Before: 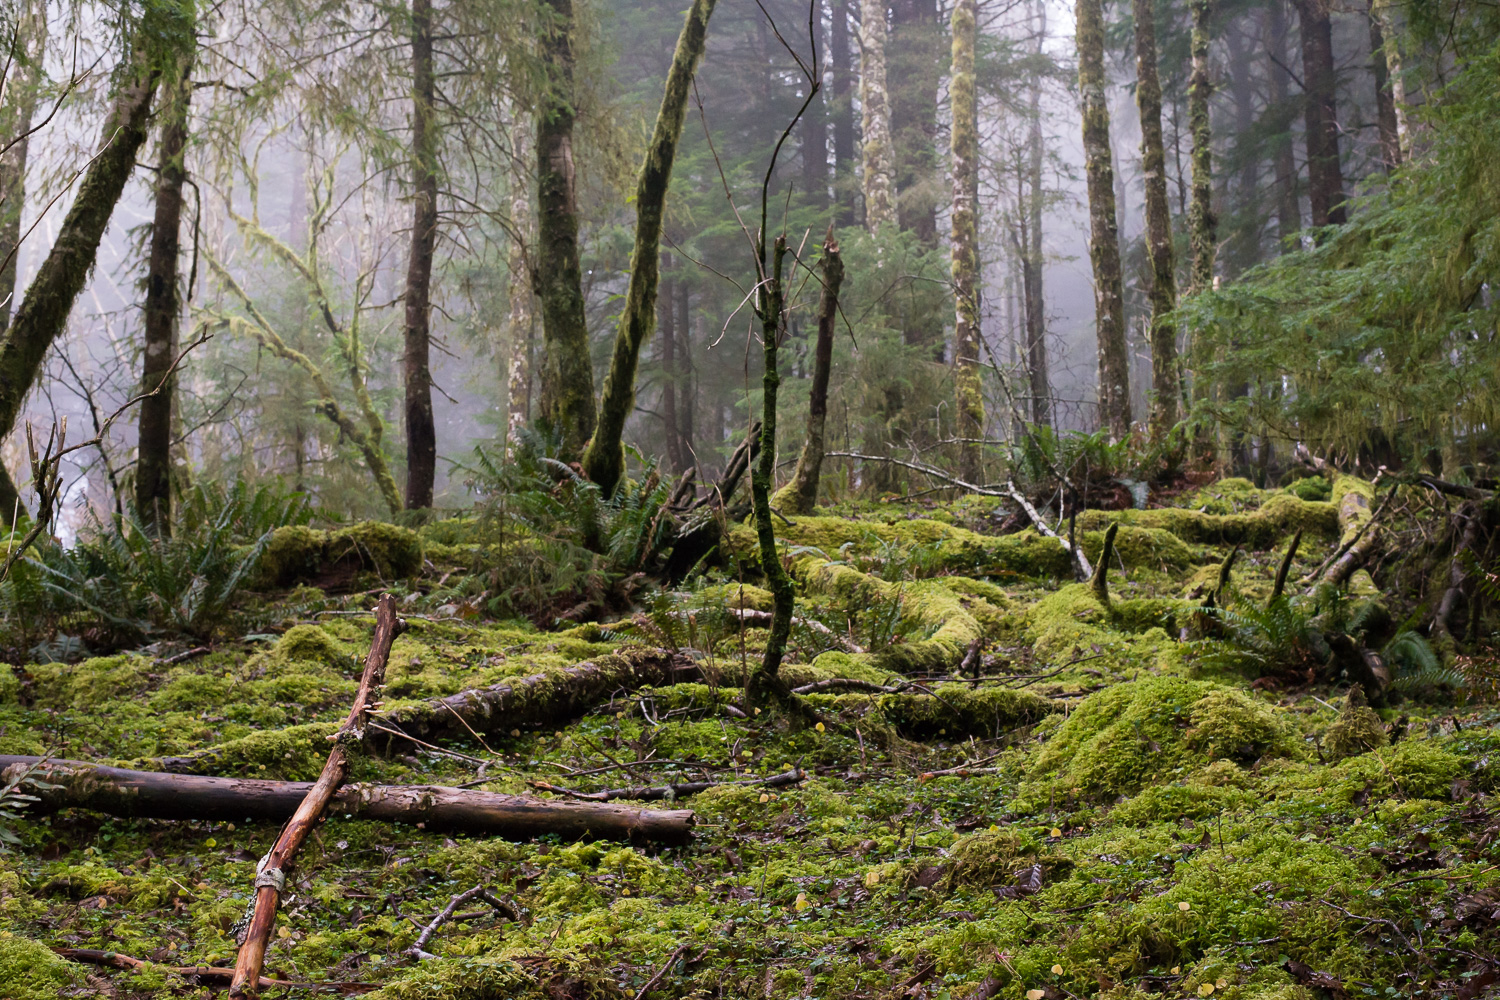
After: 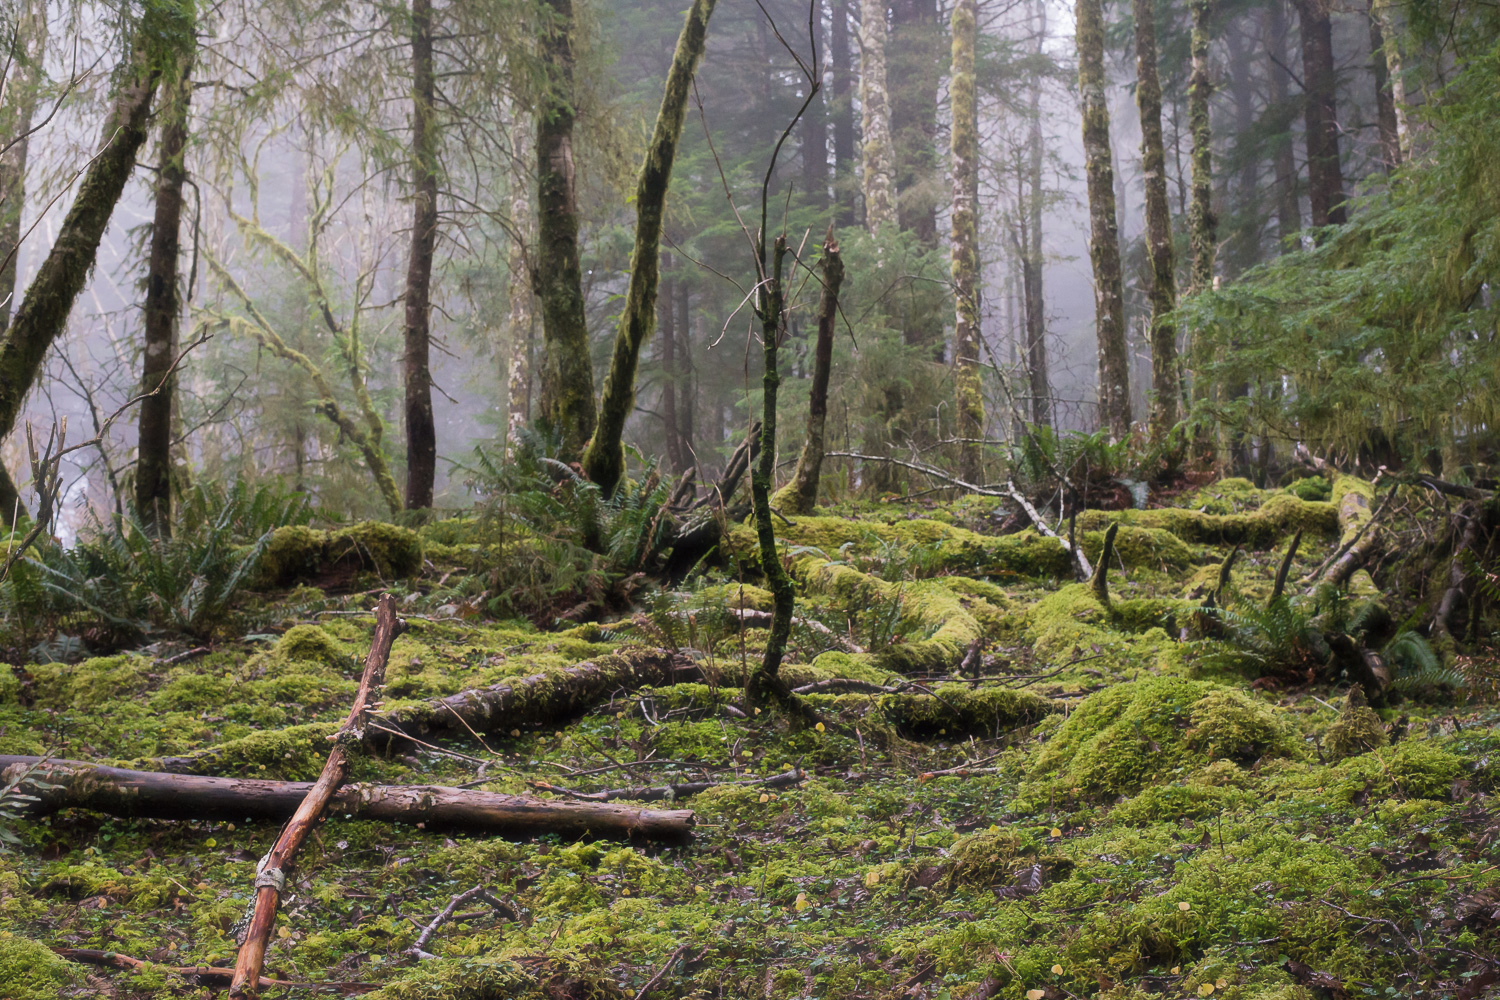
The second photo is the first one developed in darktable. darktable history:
shadows and highlights: shadows 30
haze removal: strength -0.1, adaptive false
